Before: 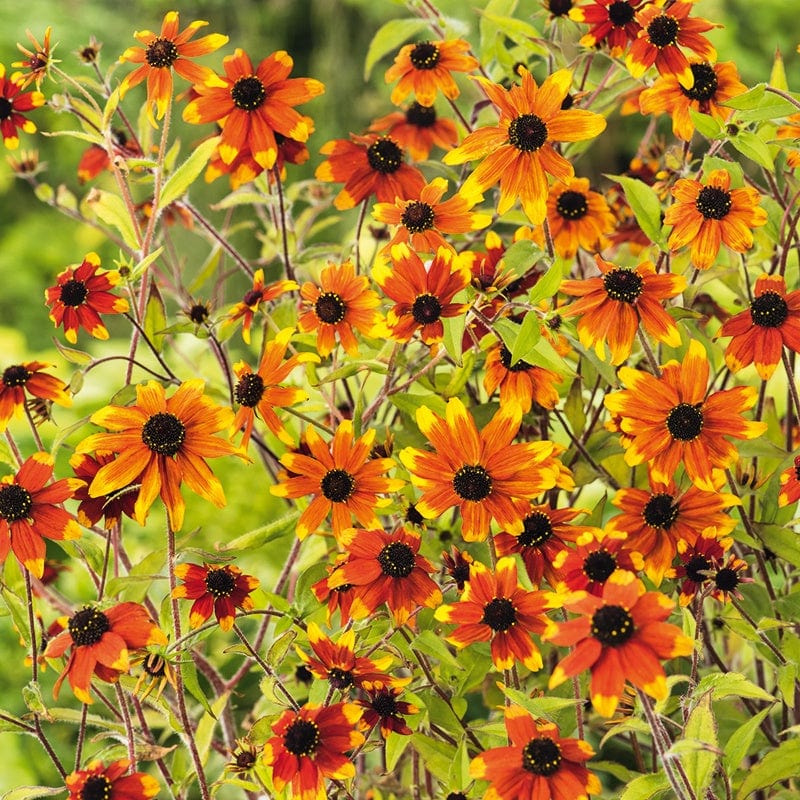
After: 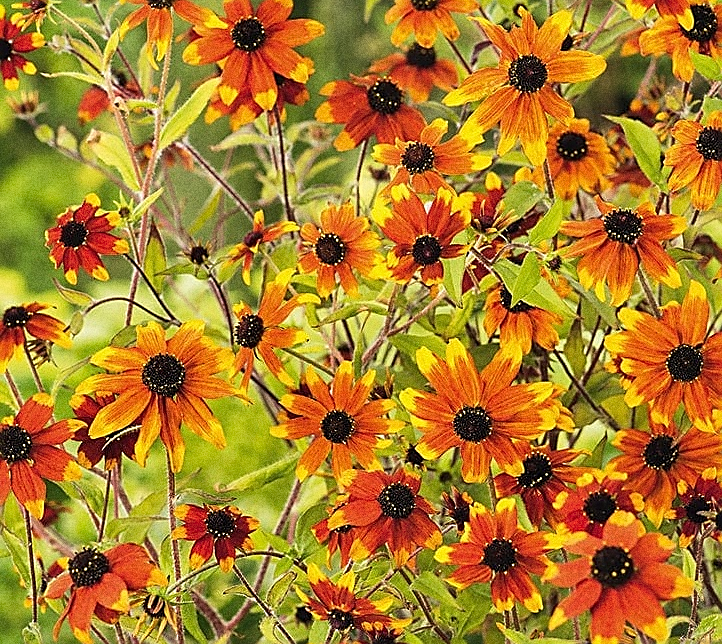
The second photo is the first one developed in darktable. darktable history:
sharpen: radius 1.4, amount 1.25, threshold 0.7
grain: coarseness 0.09 ISO, strength 40%
exposure: exposure -0.05 EV
crop: top 7.49%, right 9.717%, bottom 11.943%
